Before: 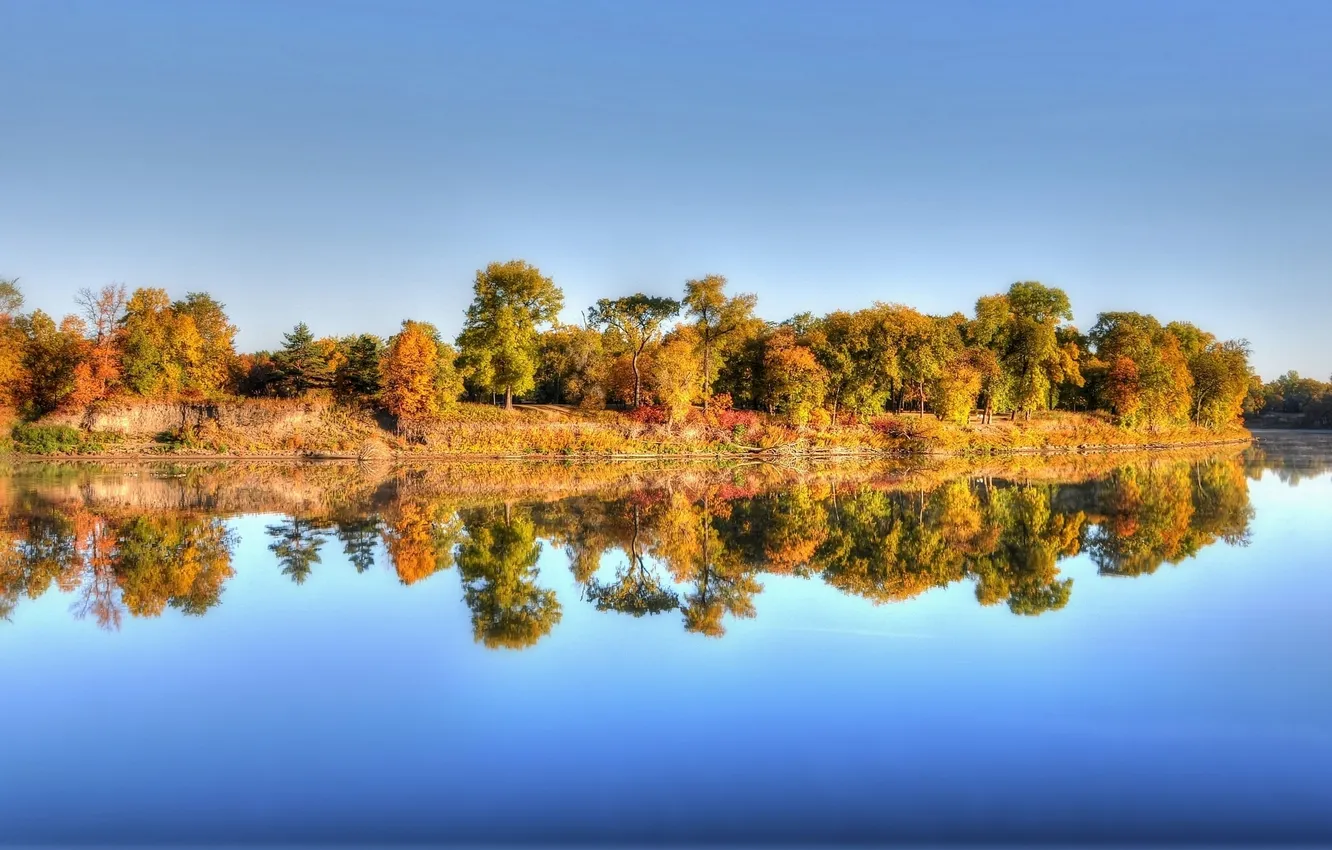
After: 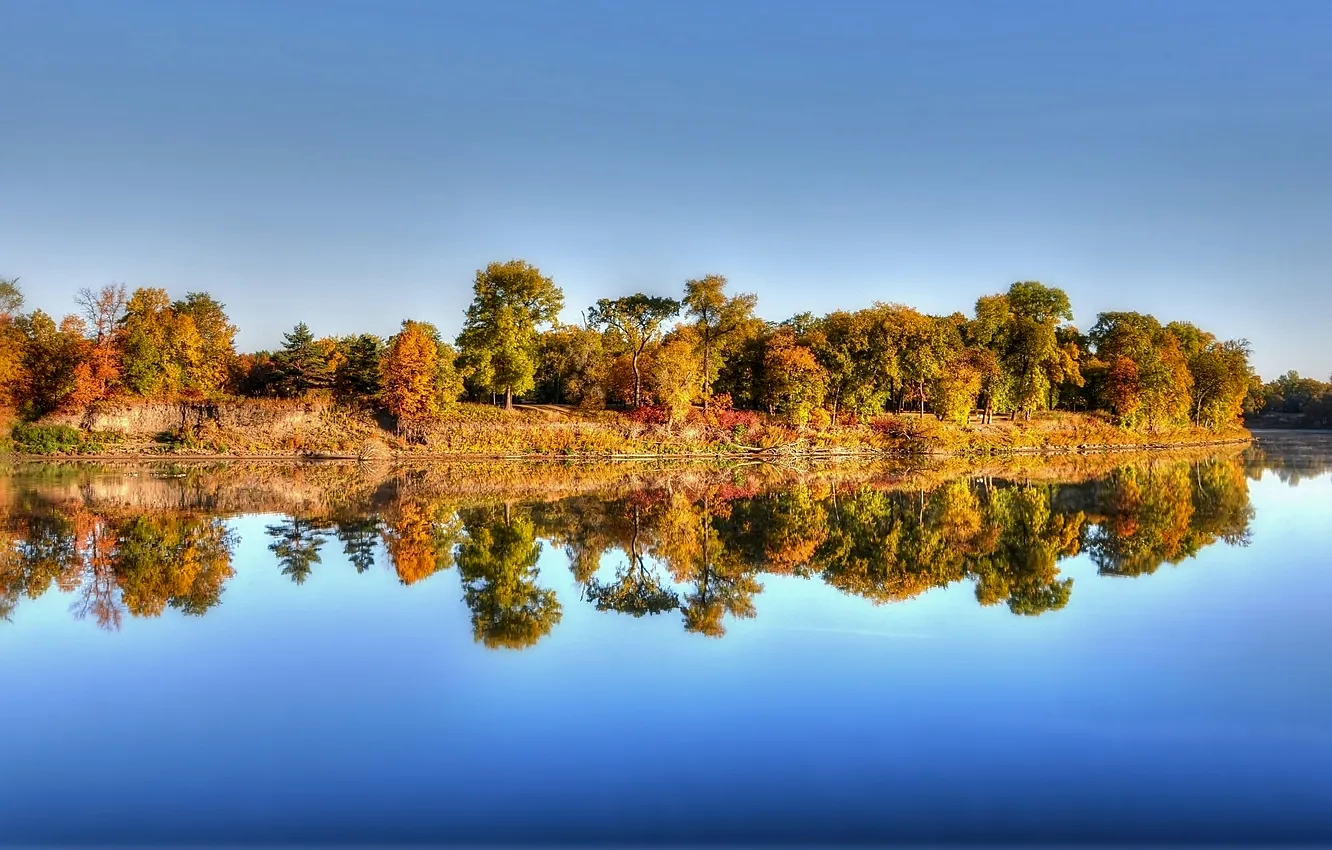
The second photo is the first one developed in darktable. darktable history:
contrast brightness saturation: brightness -0.09
sharpen: radius 1.864, amount 0.398, threshold 1.271
